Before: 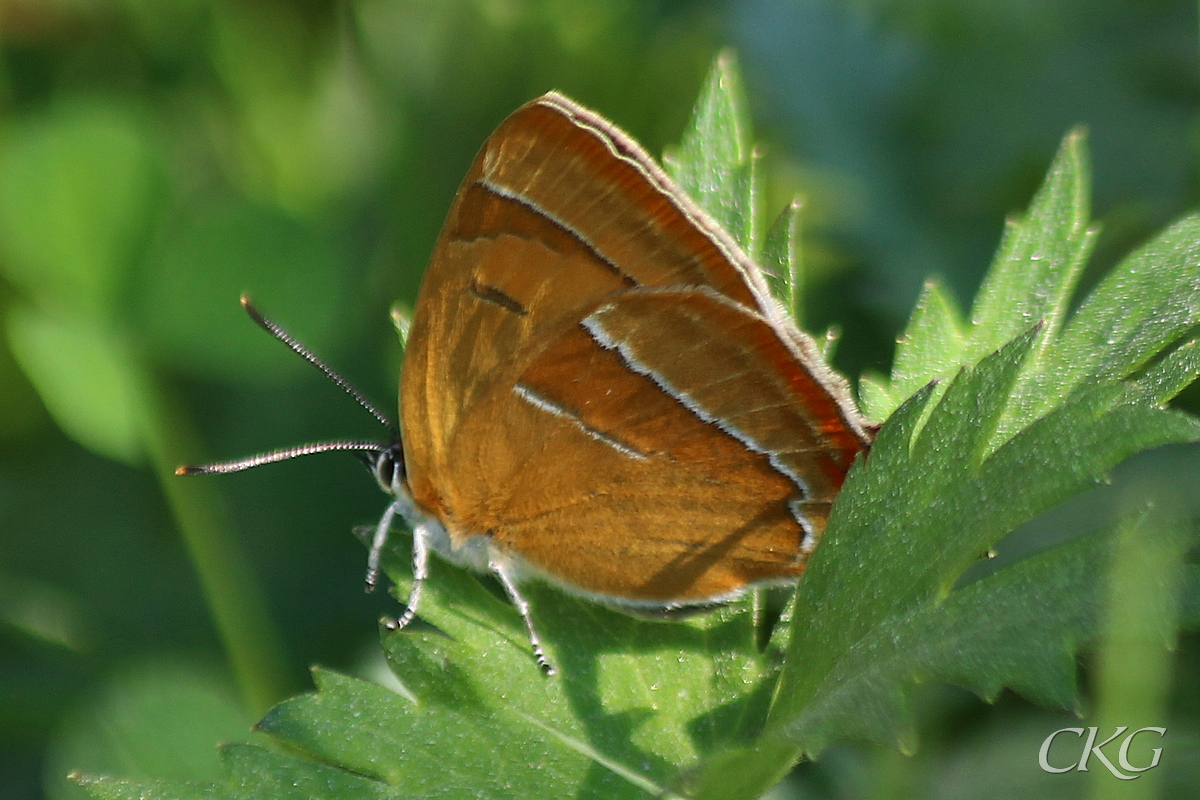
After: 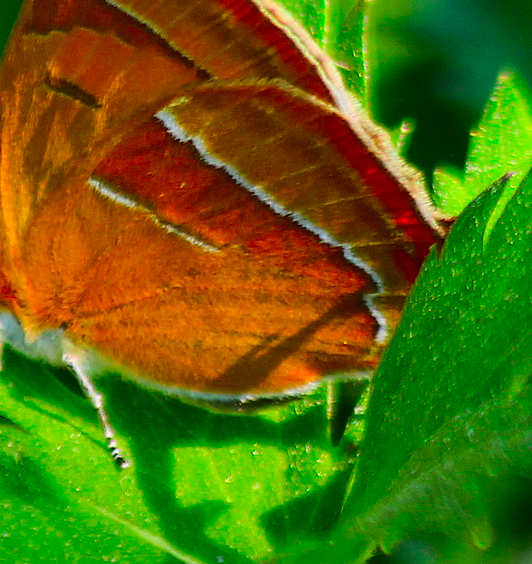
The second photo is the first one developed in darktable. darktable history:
exposure: black level correction 0, exposure -0.724 EV, compensate highlight preservation false
crop: left 35.558%, top 25.999%, right 20.061%, bottom 3.379%
base curve: curves: ch0 [(0, 0) (0.028, 0.03) (0.121, 0.232) (0.46, 0.748) (0.859, 0.968) (1, 1)]
color correction: highlights b* -0.024, saturation 2.19
